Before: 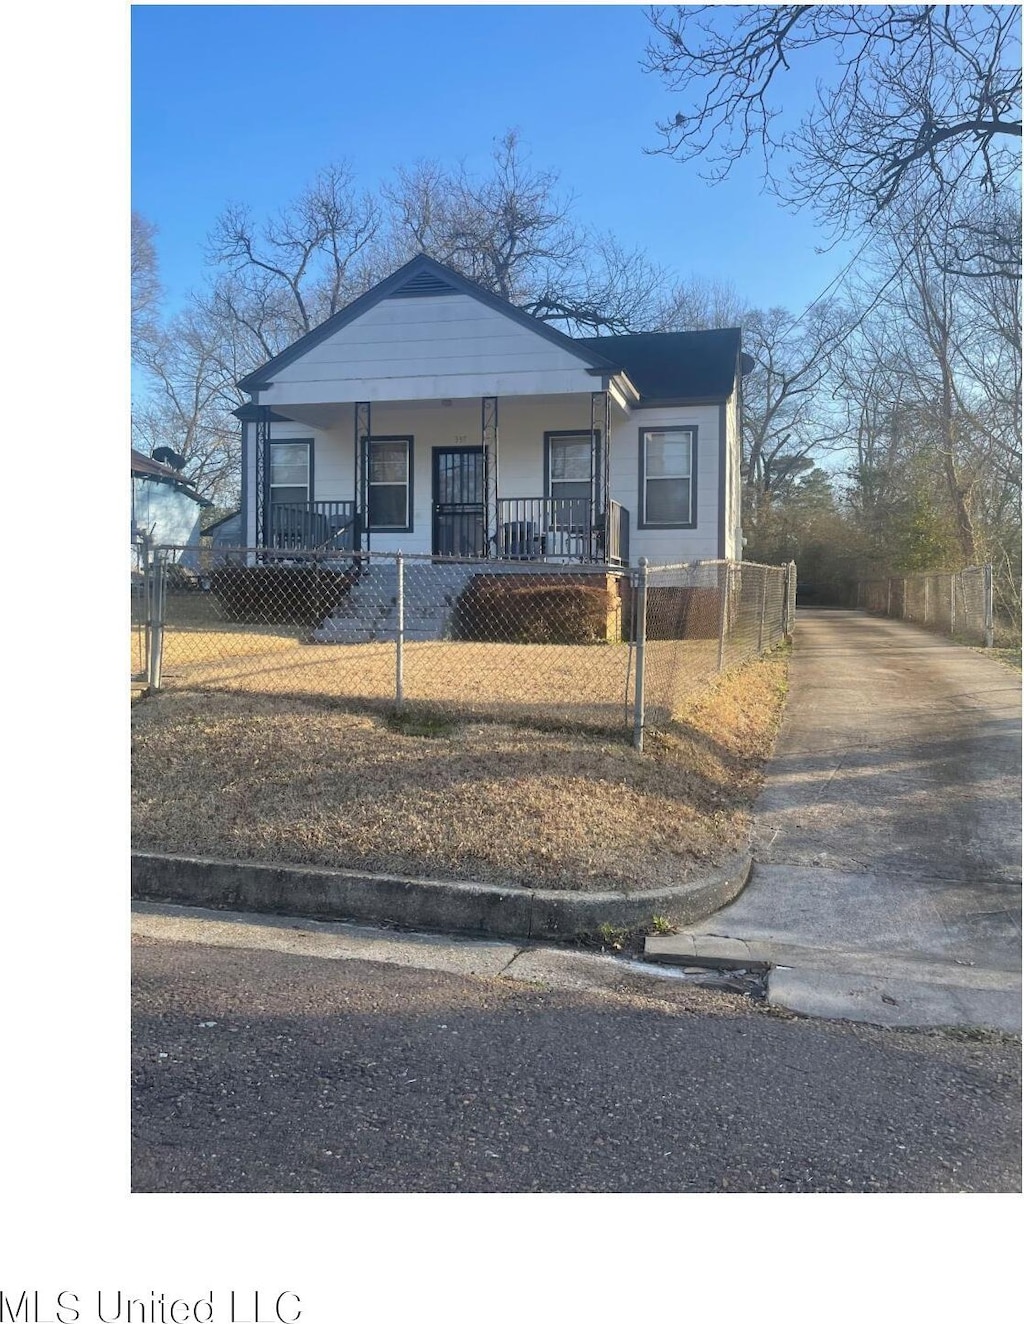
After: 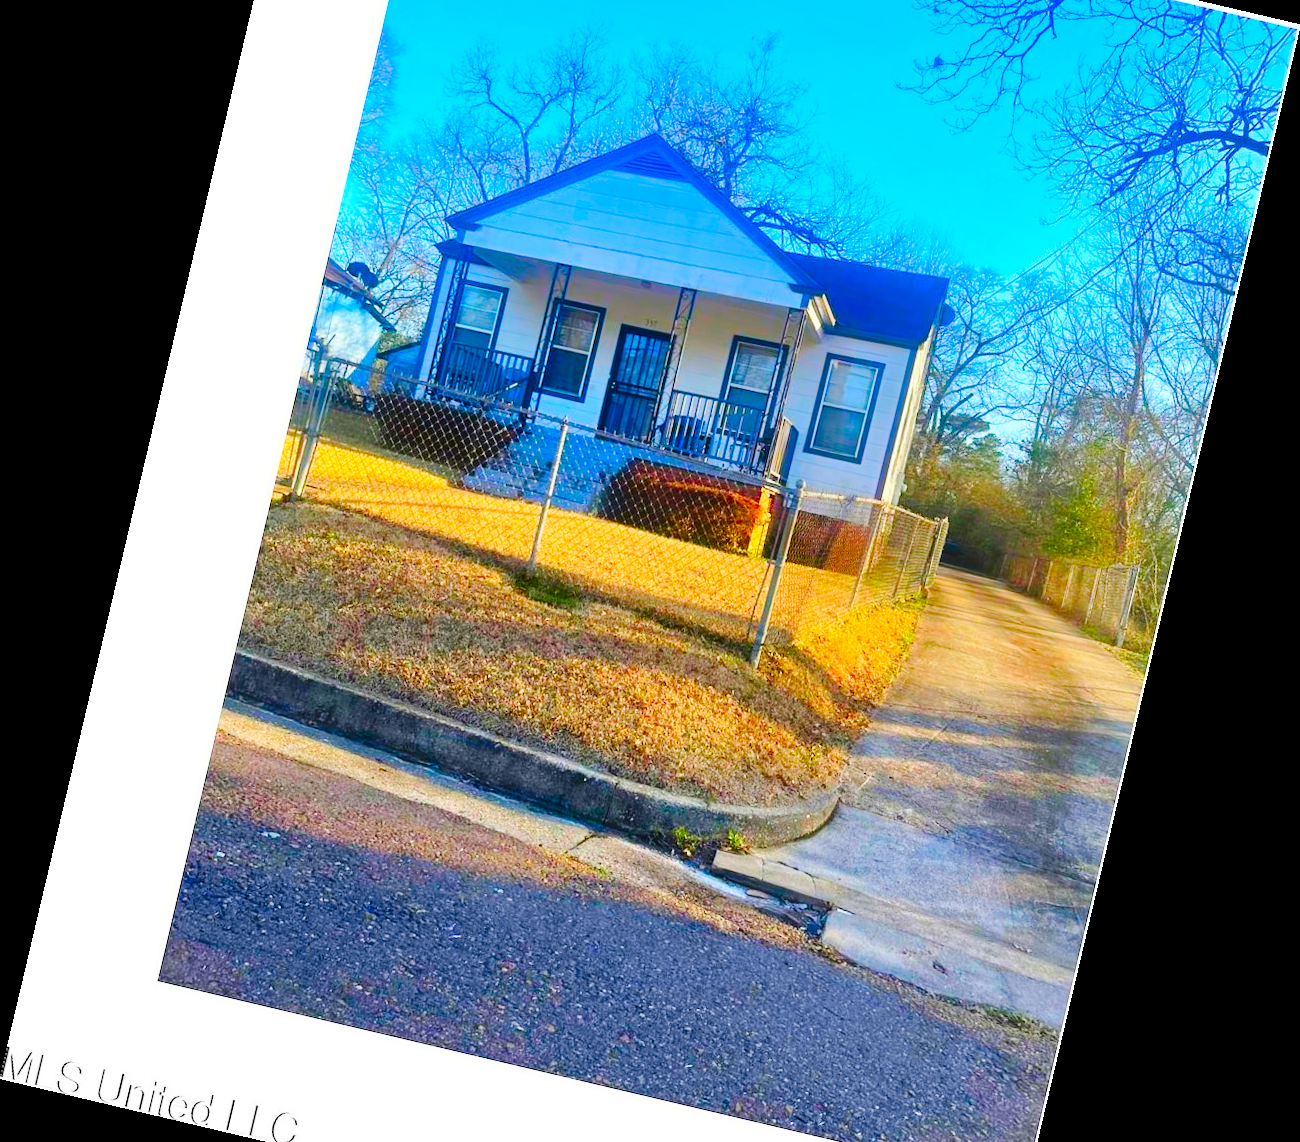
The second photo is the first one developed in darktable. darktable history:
rotate and perspective: rotation 13.27°, automatic cropping off
crop: top 13.819%, bottom 11.169%
base curve: curves: ch0 [(0, 0) (0.036, 0.025) (0.121, 0.166) (0.206, 0.329) (0.605, 0.79) (1, 1)], preserve colors none
color correction: saturation 3
